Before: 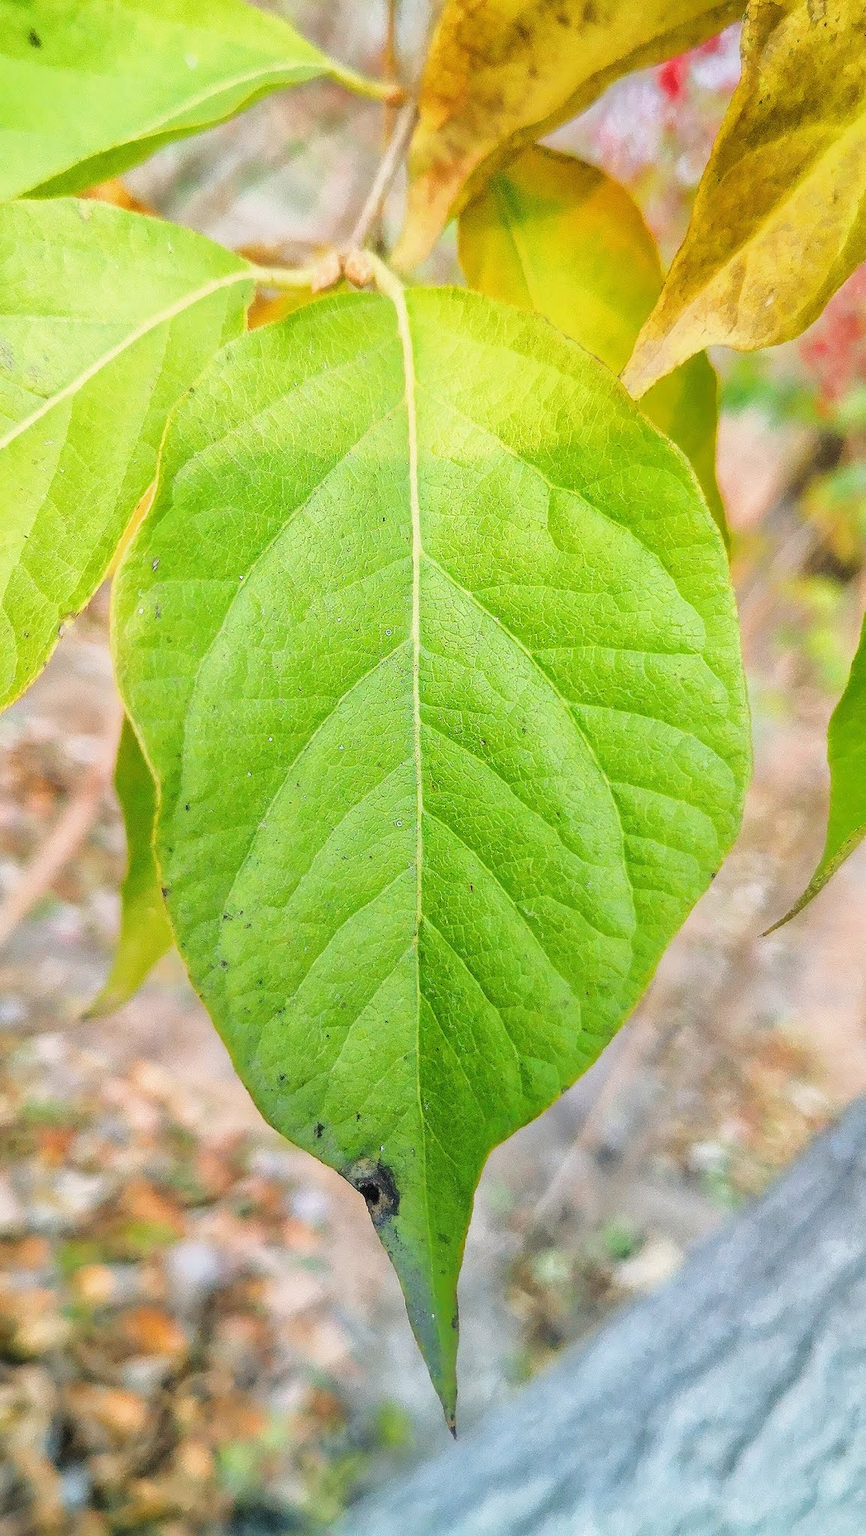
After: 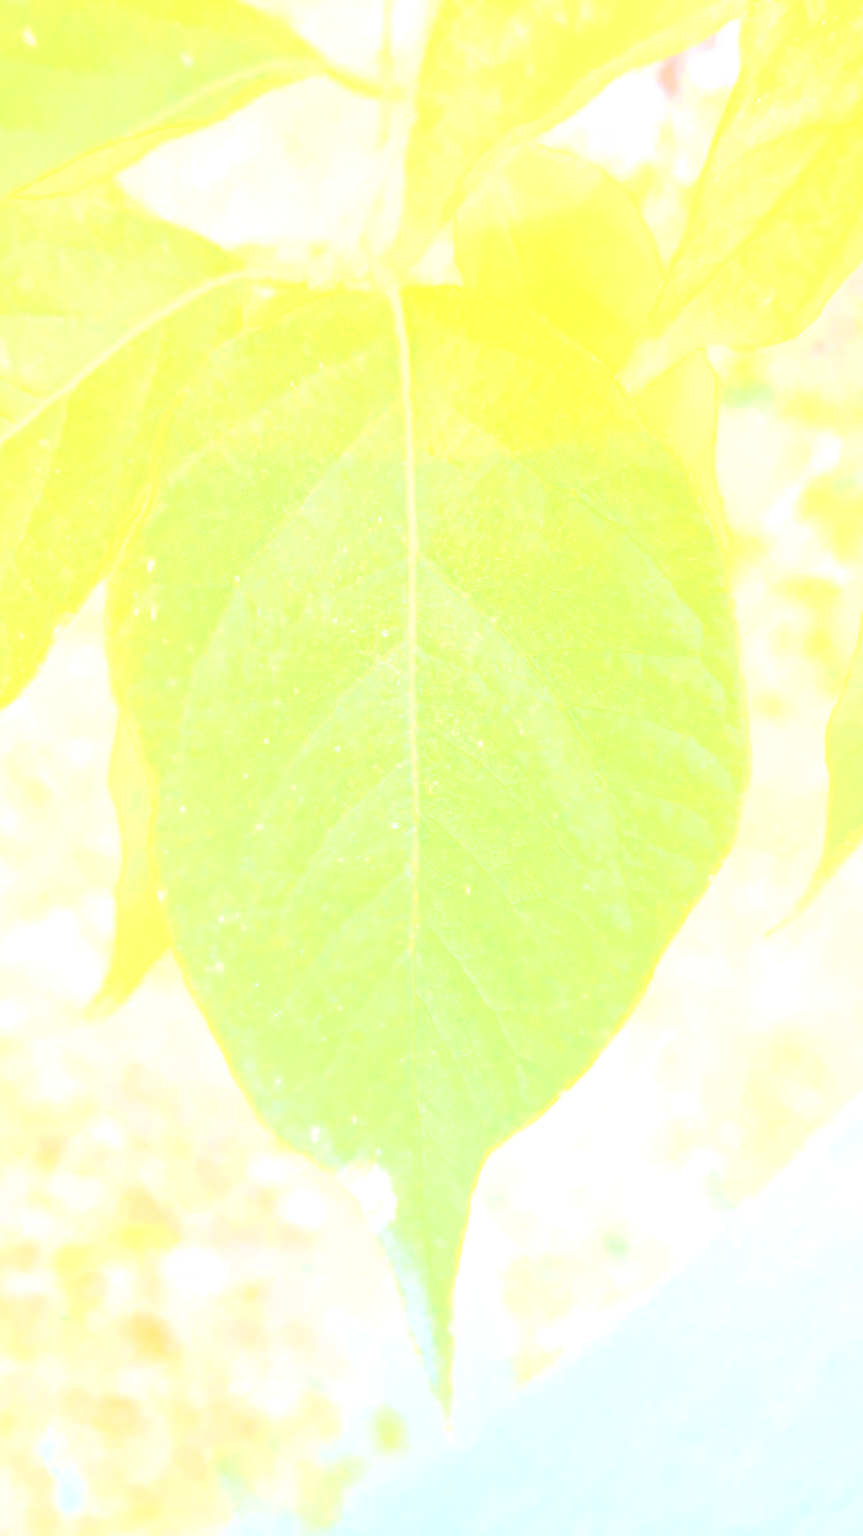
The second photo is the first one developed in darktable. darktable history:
bloom: size 70%, threshold 25%, strength 70%
haze removal: compatibility mode true, adaptive false
crop and rotate: left 0.614%, top 0.179%, bottom 0.309%
